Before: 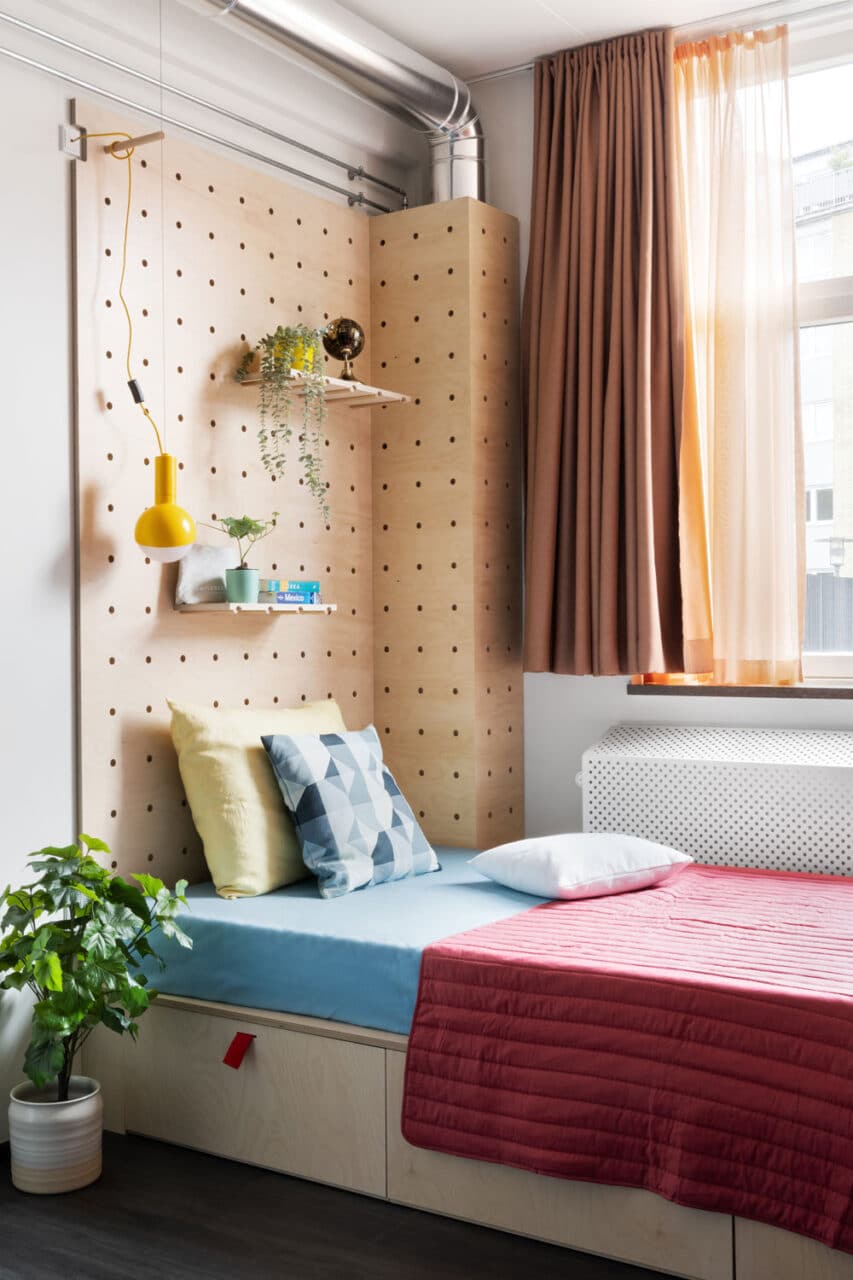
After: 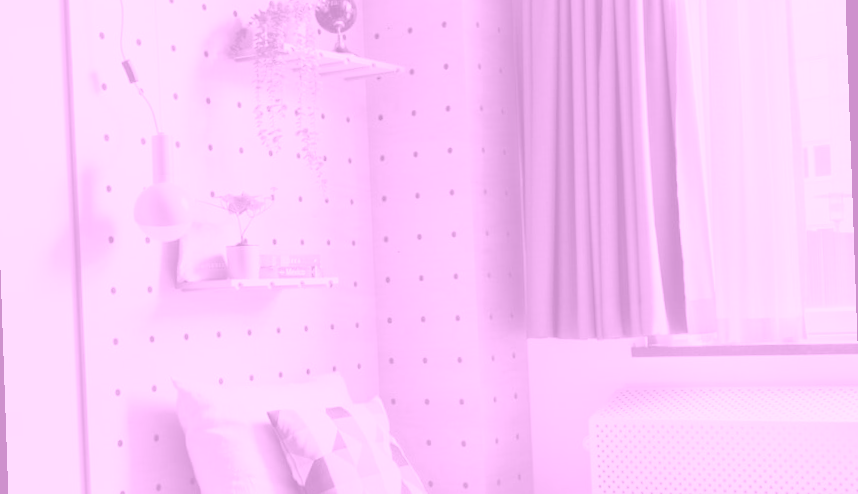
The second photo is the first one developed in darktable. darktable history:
colorize: hue 331.2°, saturation 69%, source mix 30.28%, lightness 69.02%, version 1
crop and rotate: top 23.84%, bottom 34.294%
white balance: red 1.009, blue 0.985
color correction: highlights a* 10.44, highlights b* 30.04, shadows a* 2.73, shadows b* 17.51, saturation 1.72
rotate and perspective: rotation -2°, crop left 0.022, crop right 0.978, crop top 0.049, crop bottom 0.951
